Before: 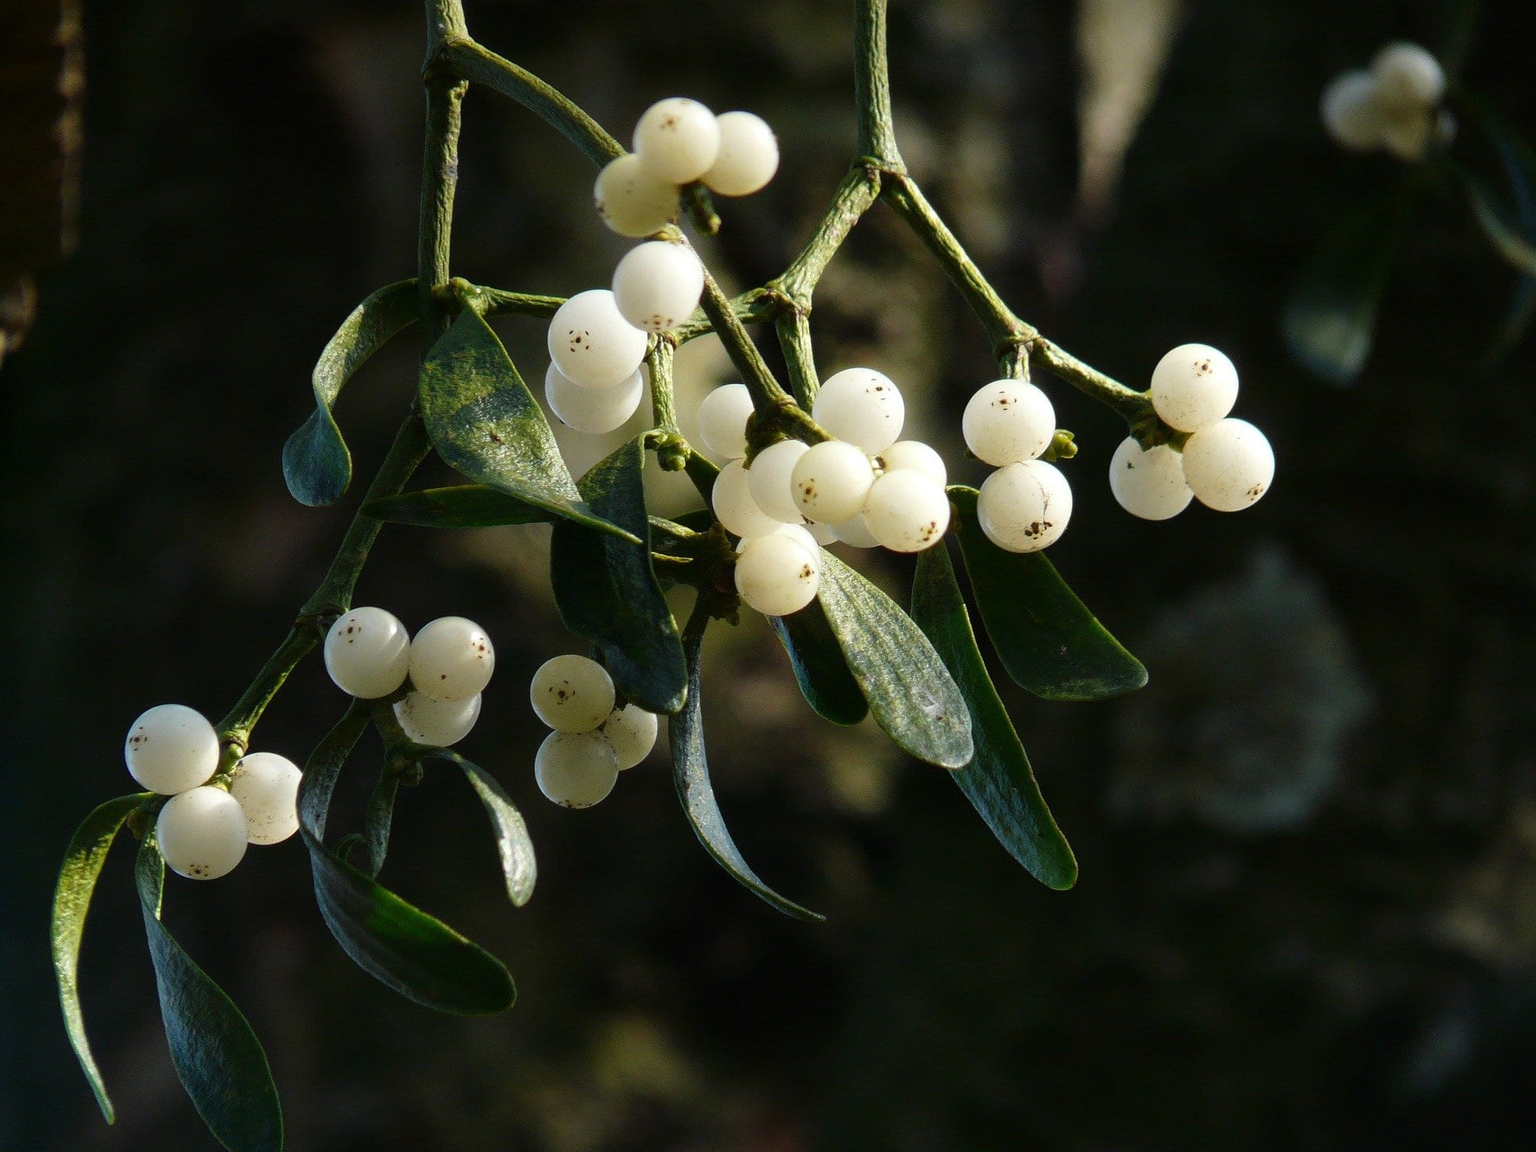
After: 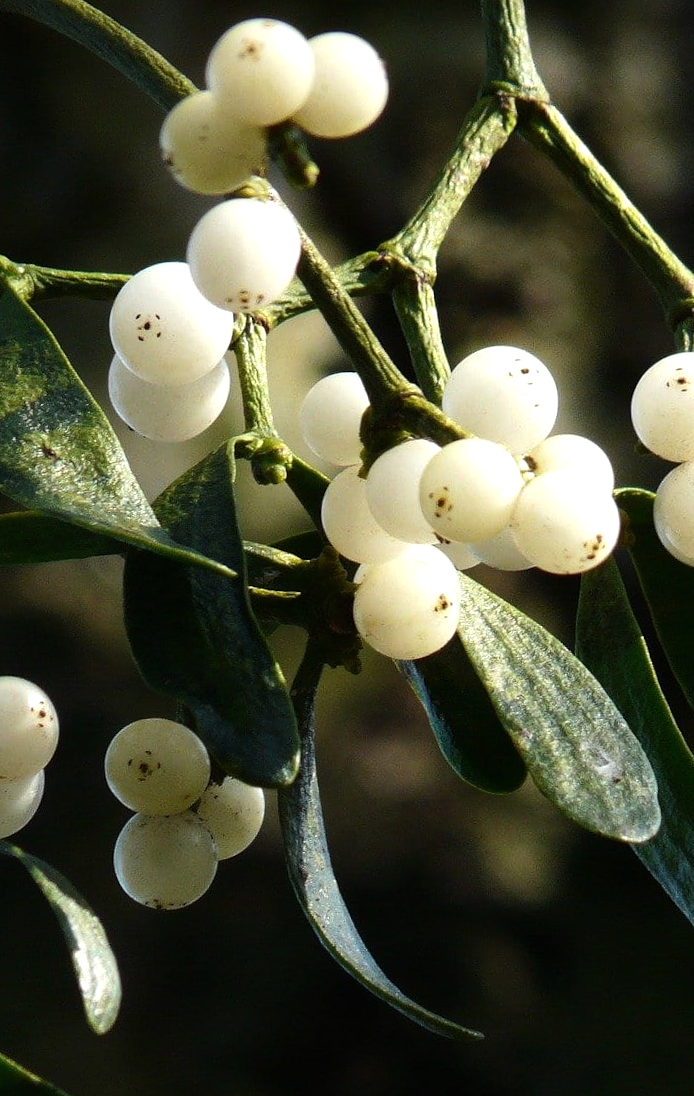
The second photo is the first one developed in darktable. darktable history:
crop and rotate: left 29.476%, top 10.214%, right 35.32%, bottom 17.333%
tone equalizer: -8 EV -0.417 EV, -7 EV -0.389 EV, -6 EV -0.333 EV, -5 EV -0.222 EV, -3 EV 0.222 EV, -2 EV 0.333 EV, -1 EV 0.389 EV, +0 EV 0.417 EV, edges refinement/feathering 500, mask exposure compensation -1.57 EV, preserve details no
rotate and perspective: rotation -2.22°, lens shift (horizontal) -0.022, automatic cropping off
